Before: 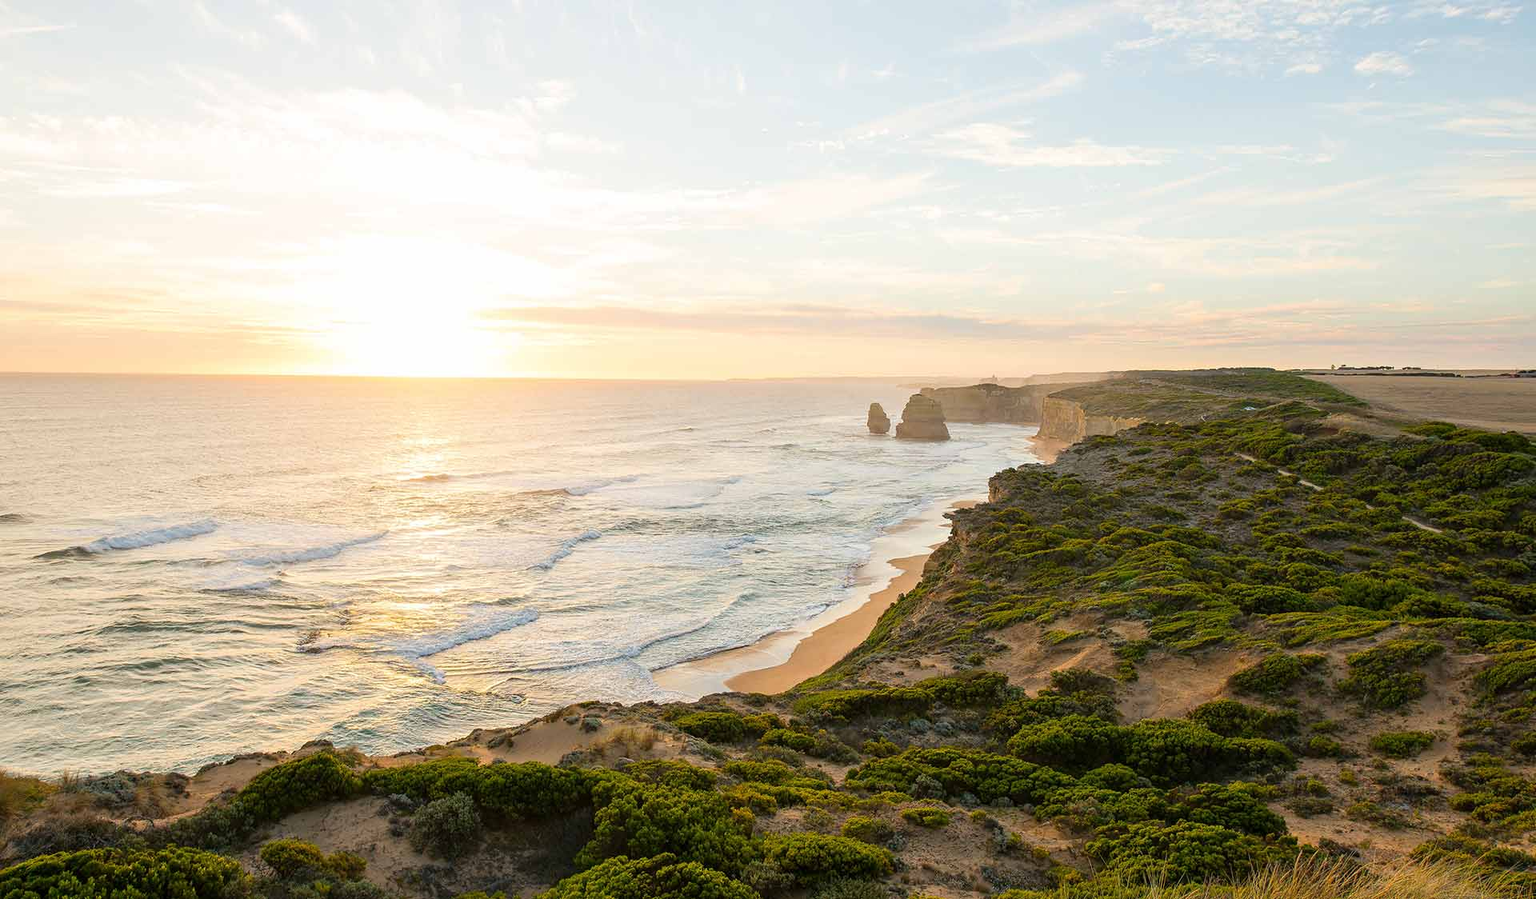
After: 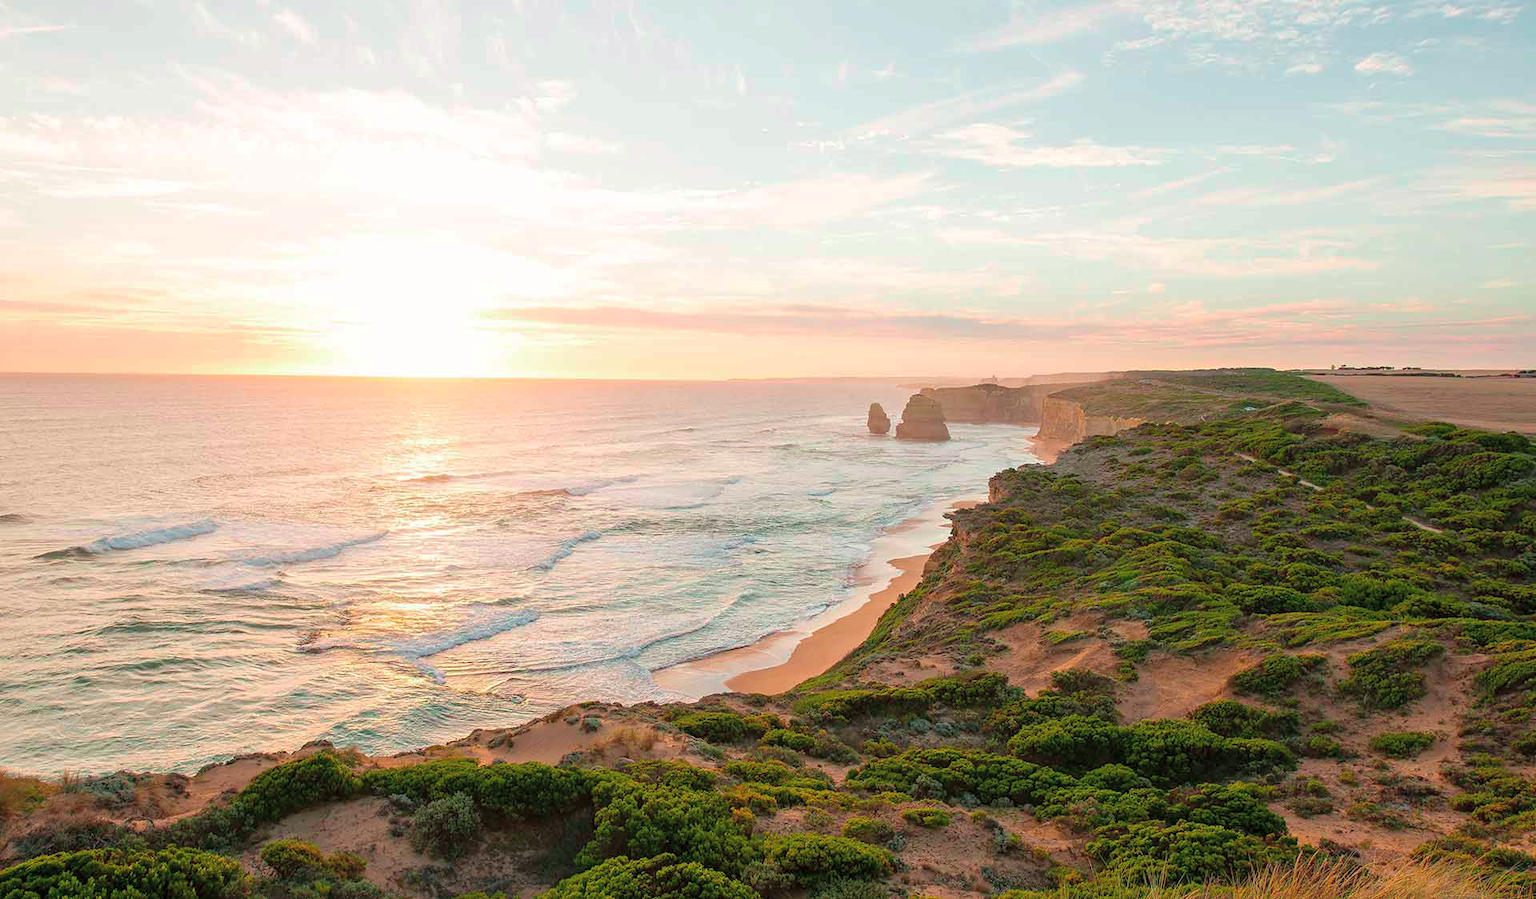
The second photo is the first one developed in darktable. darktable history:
tone curve: curves: ch0 [(0, 0) (0.045, 0.074) (0.883, 0.858) (1, 1)]; ch1 [(0, 0) (0.149, 0.074) (0.379, 0.327) (0.427, 0.401) (0.489, 0.479) (0.505, 0.515) (0.537, 0.573) (0.563, 0.599) (1, 1)]; ch2 [(0, 0) (0.307, 0.298) (0.388, 0.375) (0.443, 0.456) (0.485, 0.492) (1, 1)], color space Lab, independent channels, preserve colors none
